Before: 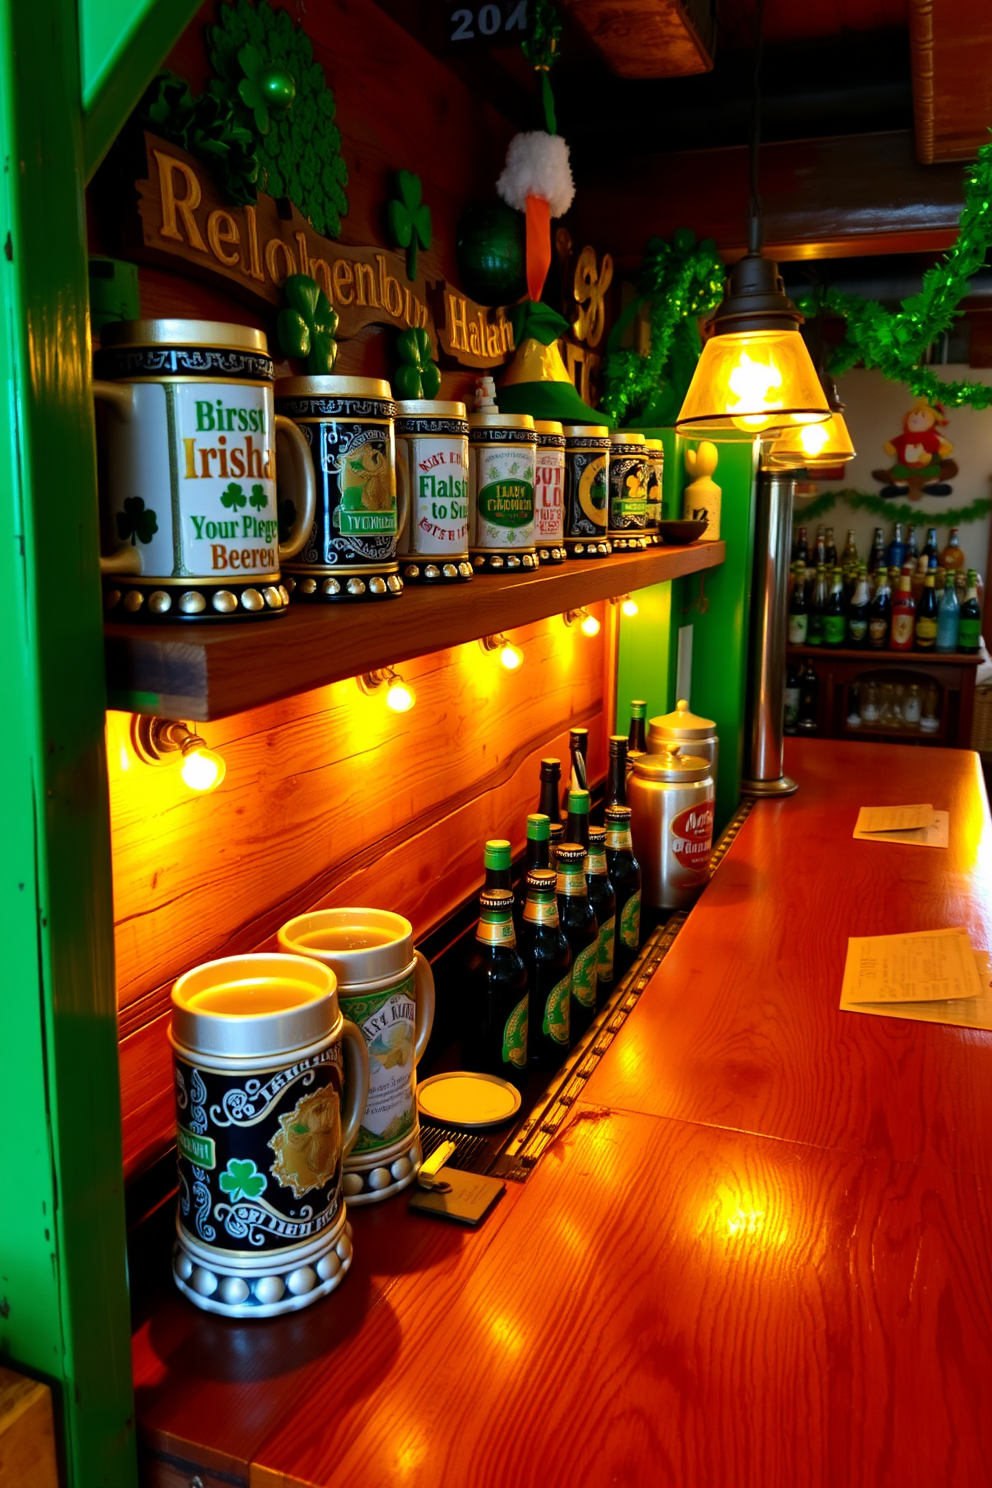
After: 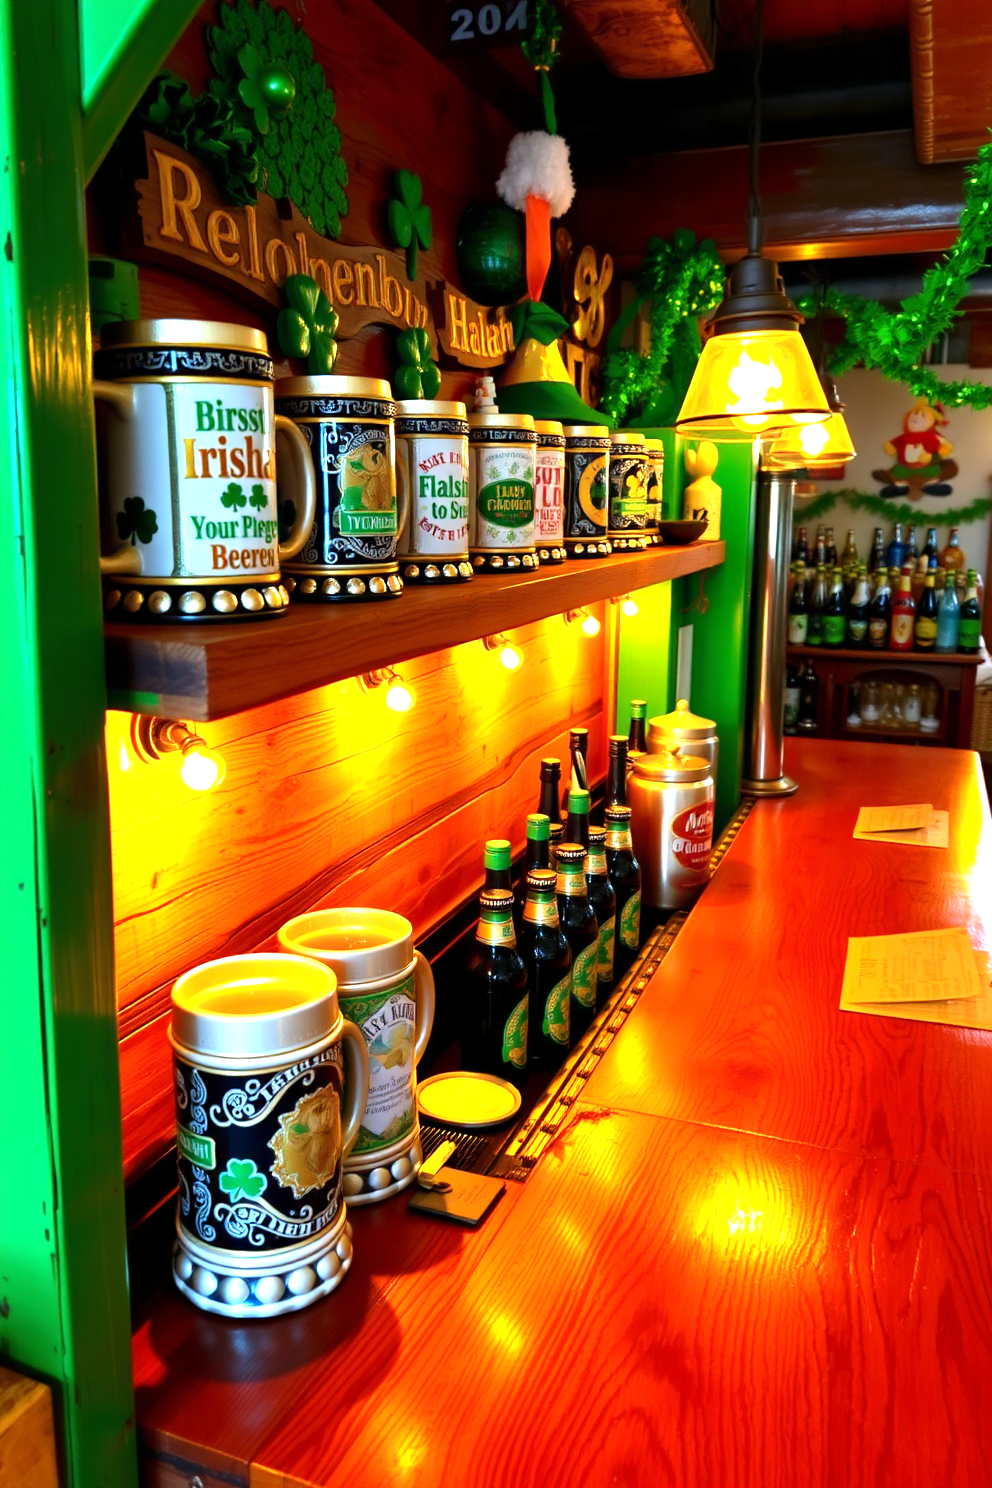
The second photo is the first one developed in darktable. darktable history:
exposure: exposure 1.091 EV, compensate highlight preservation false
